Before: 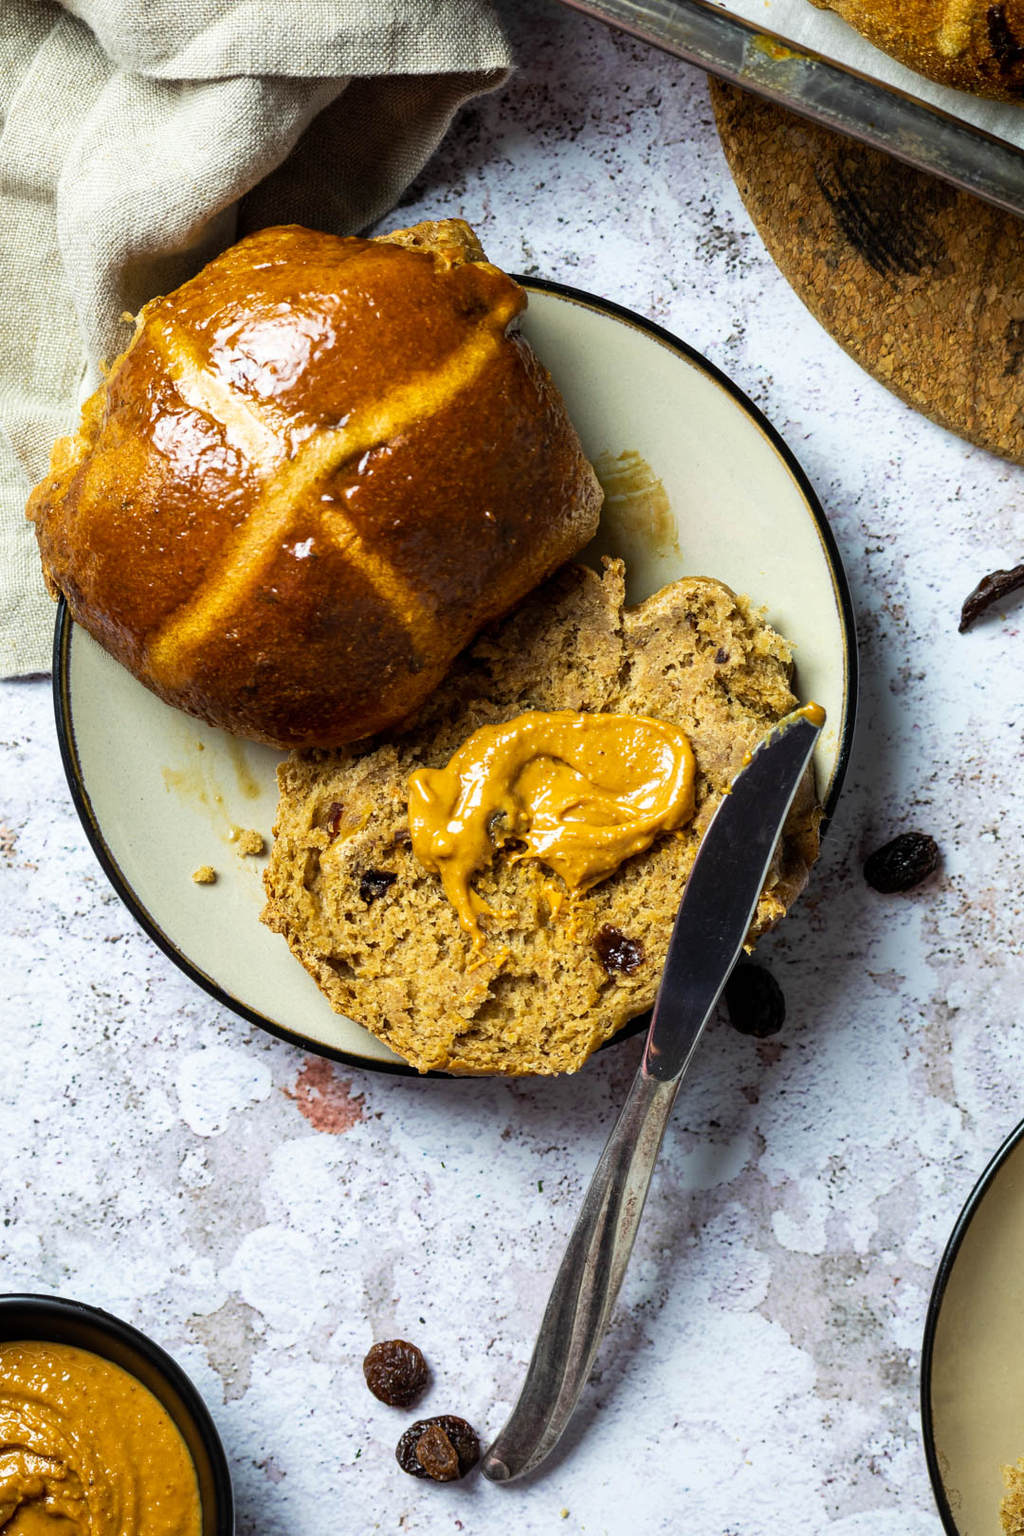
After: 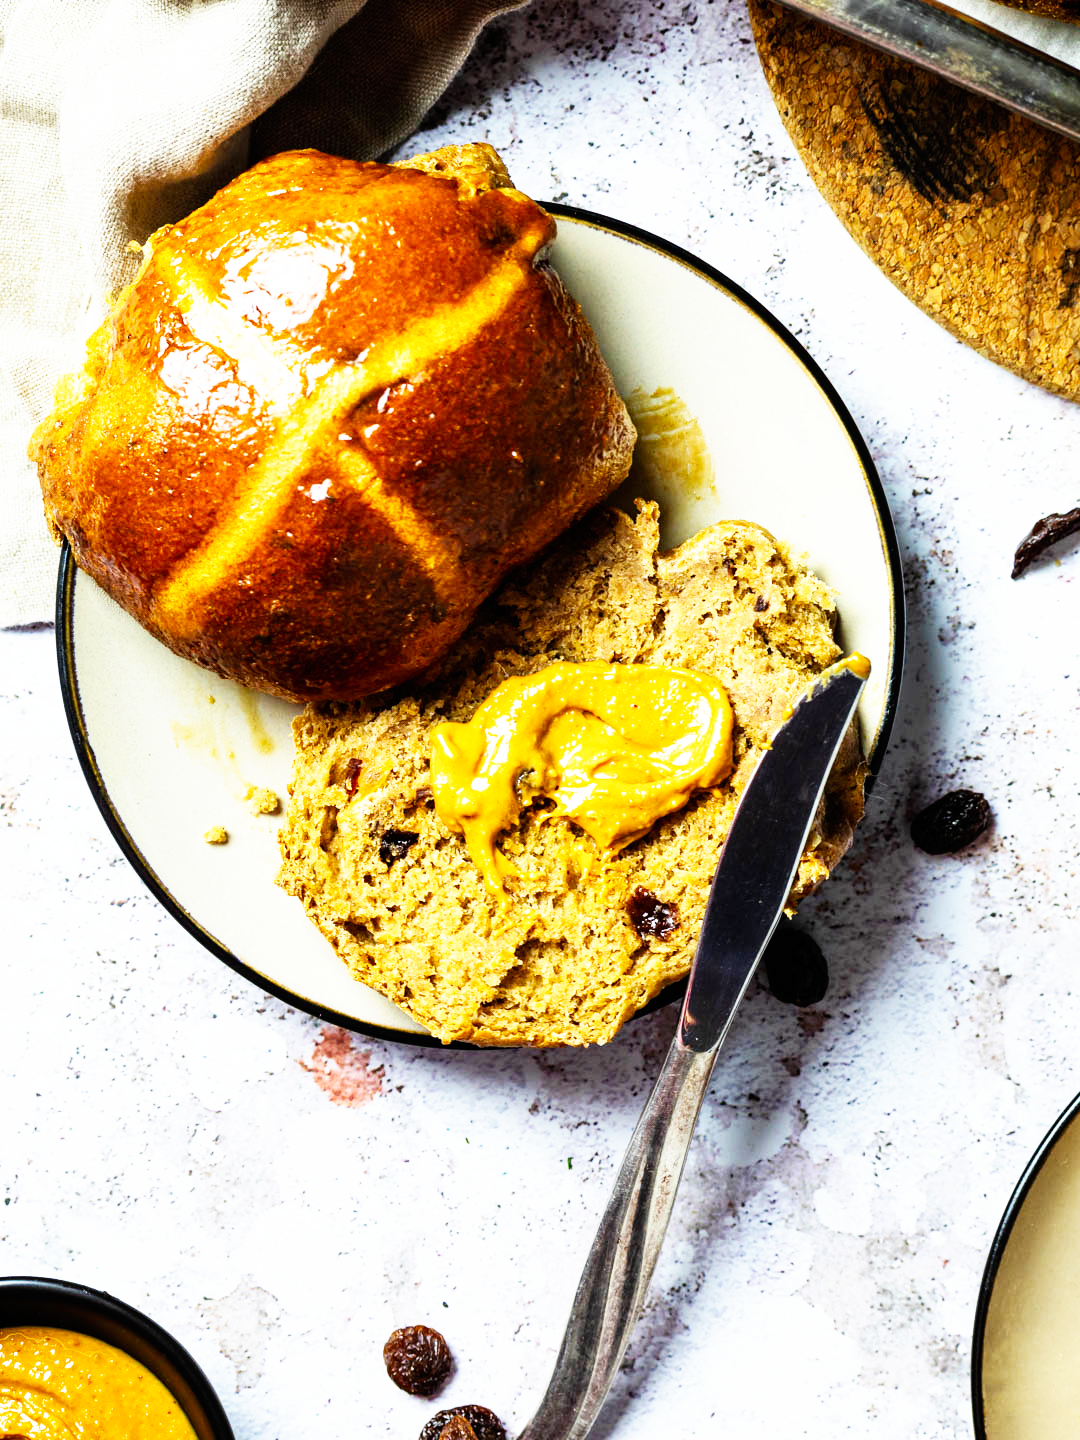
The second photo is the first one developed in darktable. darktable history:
crop and rotate: top 5.457%, bottom 5.634%
base curve: curves: ch0 [(0, 0) (0.007, 0.004) (0.027, 0.03) (0.046, 0.07) (0.207, 0.54) (0.442, 0.872) (0.673, 0.972) (1, 1)], preserve colors none
